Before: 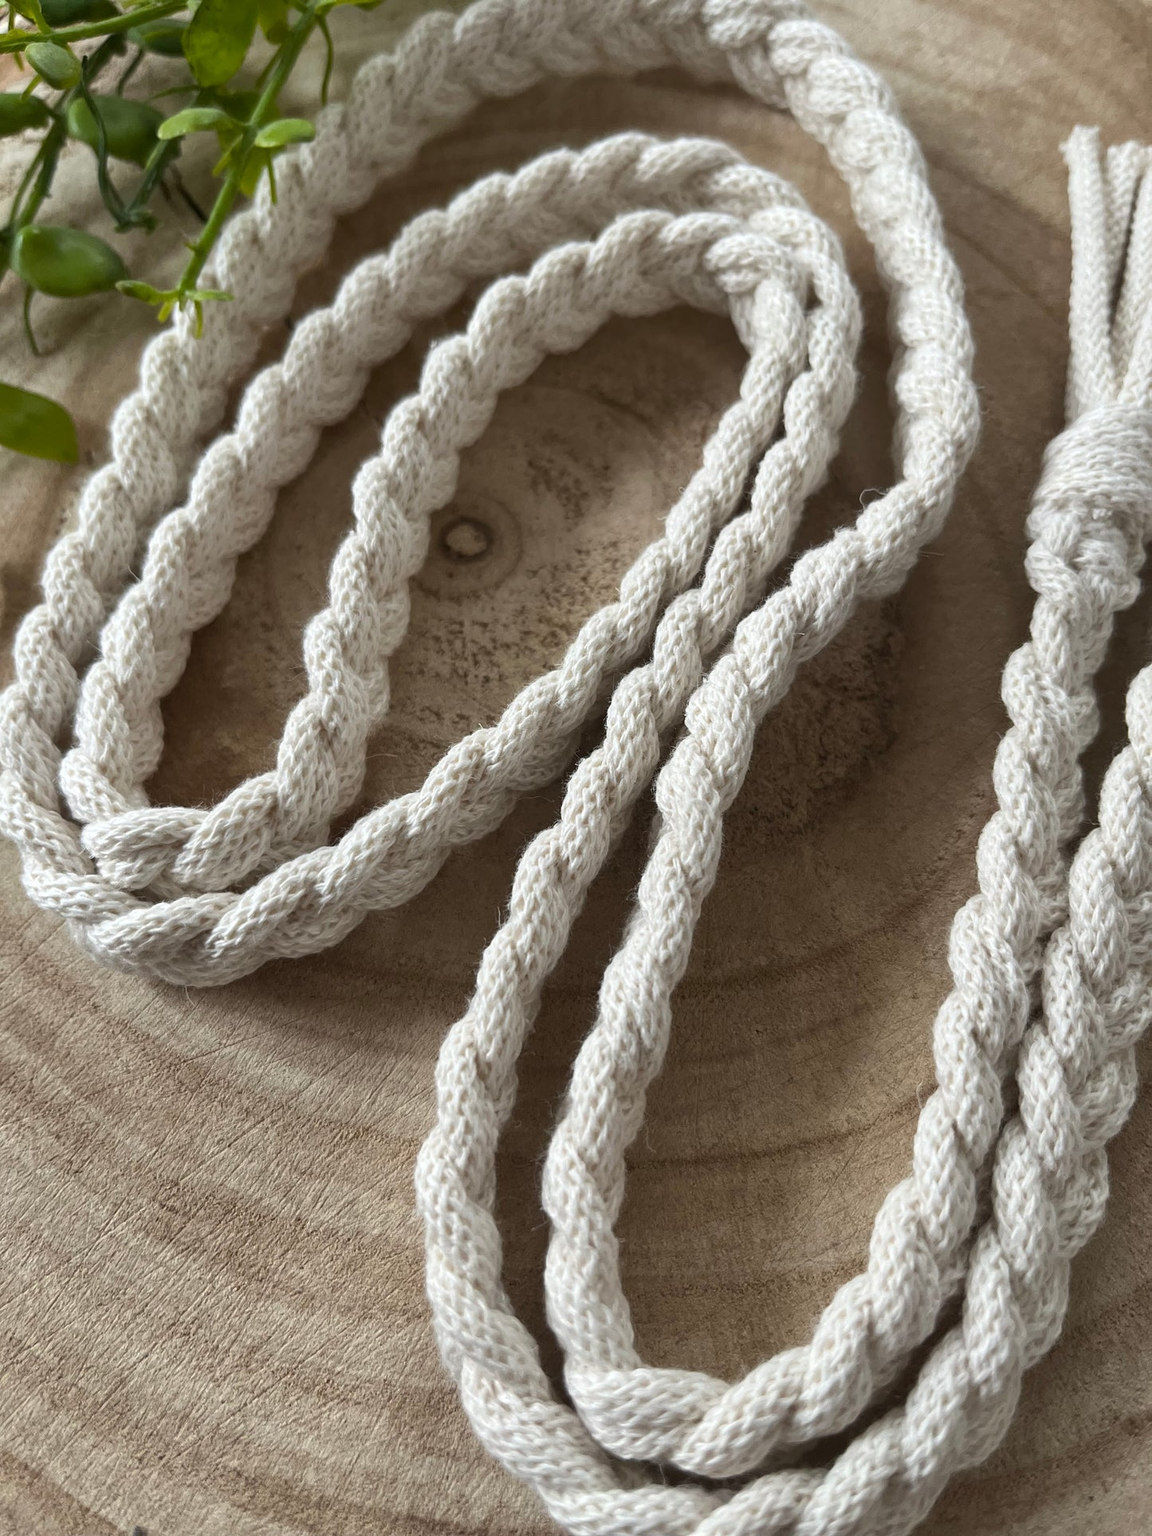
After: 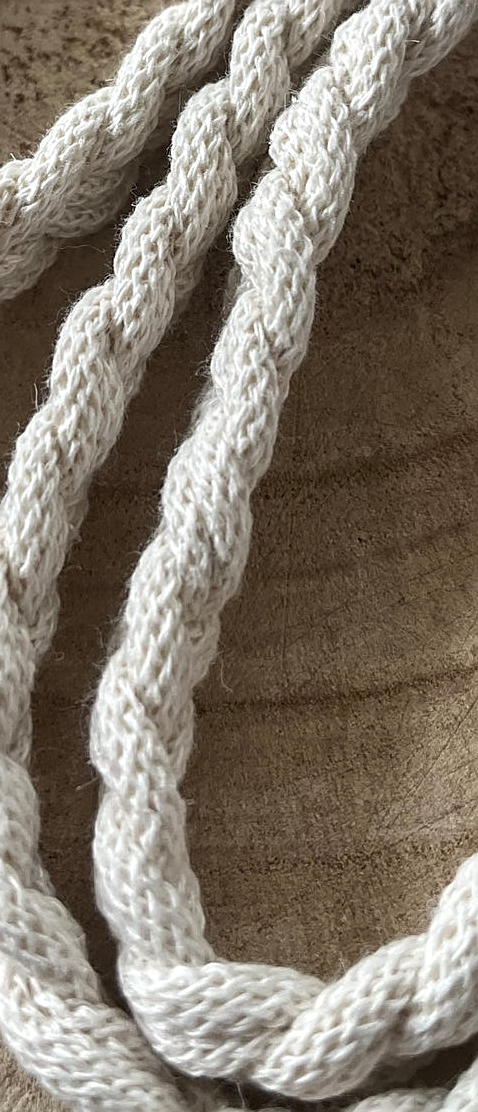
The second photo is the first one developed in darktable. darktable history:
local contrast: detail 130%
sharpen: on, module defaults
crop: left 40.878%, top 39.176%, right 25.993%, bottom 3.081%
